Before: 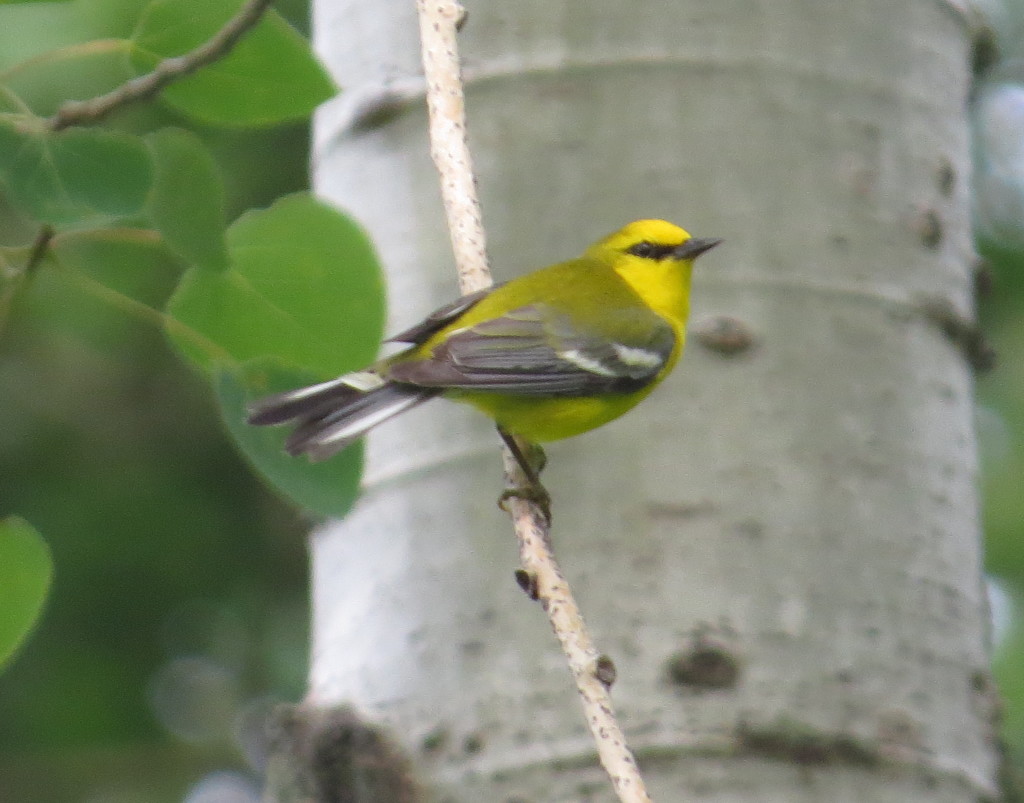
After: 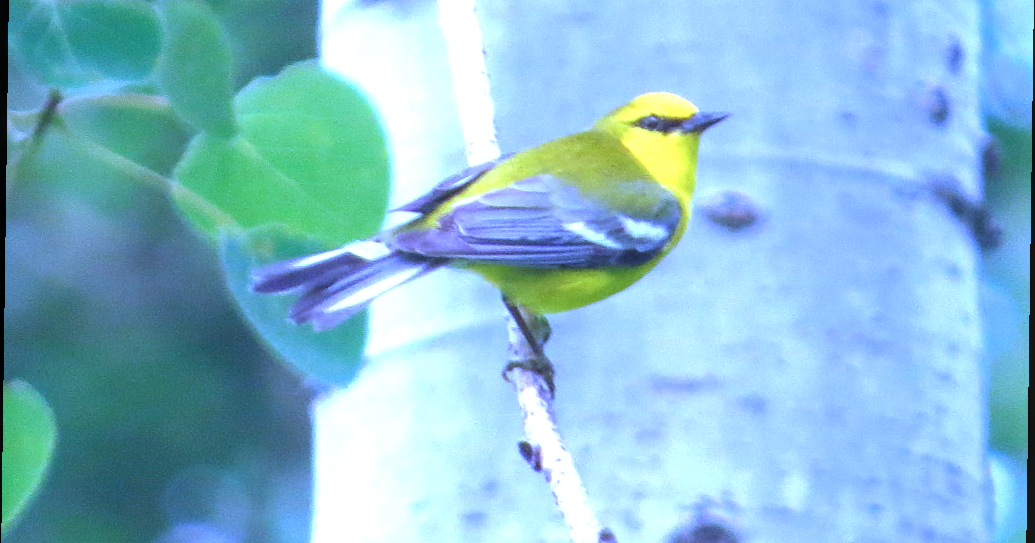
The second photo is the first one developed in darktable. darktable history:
white balance: red 0.98, blue 1.61
exposure: black level correction 0, exposure 1.2 EV, compensate exposure bias true, compensate highlight preservation false
crop: top 16.727%, bottom 16.727%
rotate and perspective: rotation 0.8°, automatic cropping off
local contrast: on, module defaults
color calibration: x 0.396, y 0.386, temperature 3669 K
